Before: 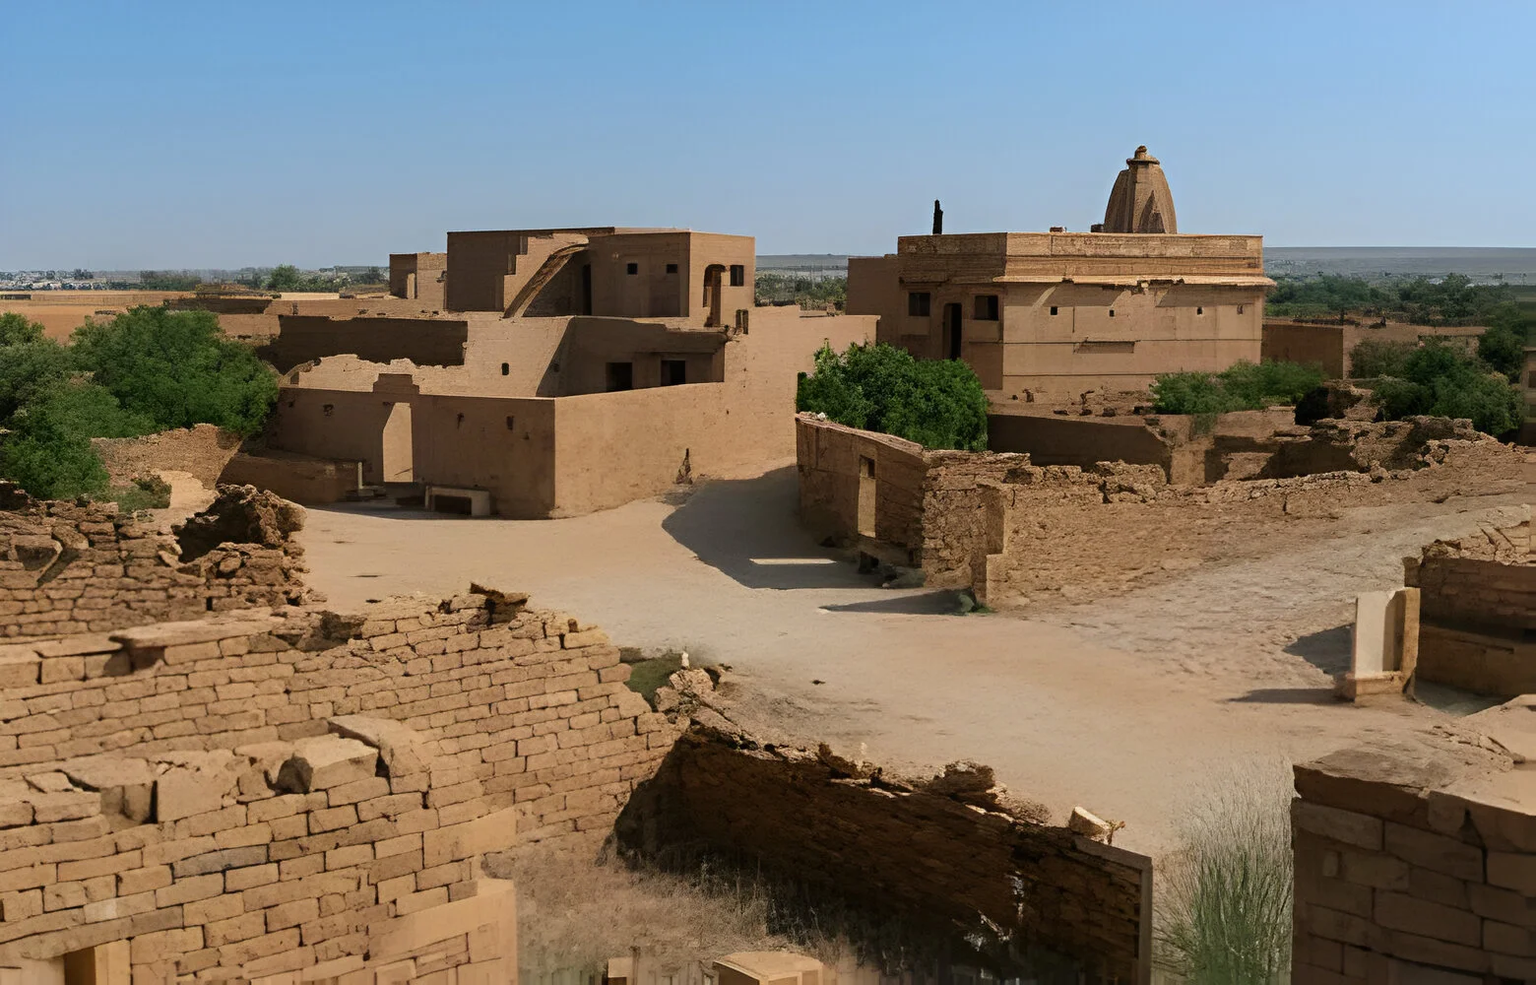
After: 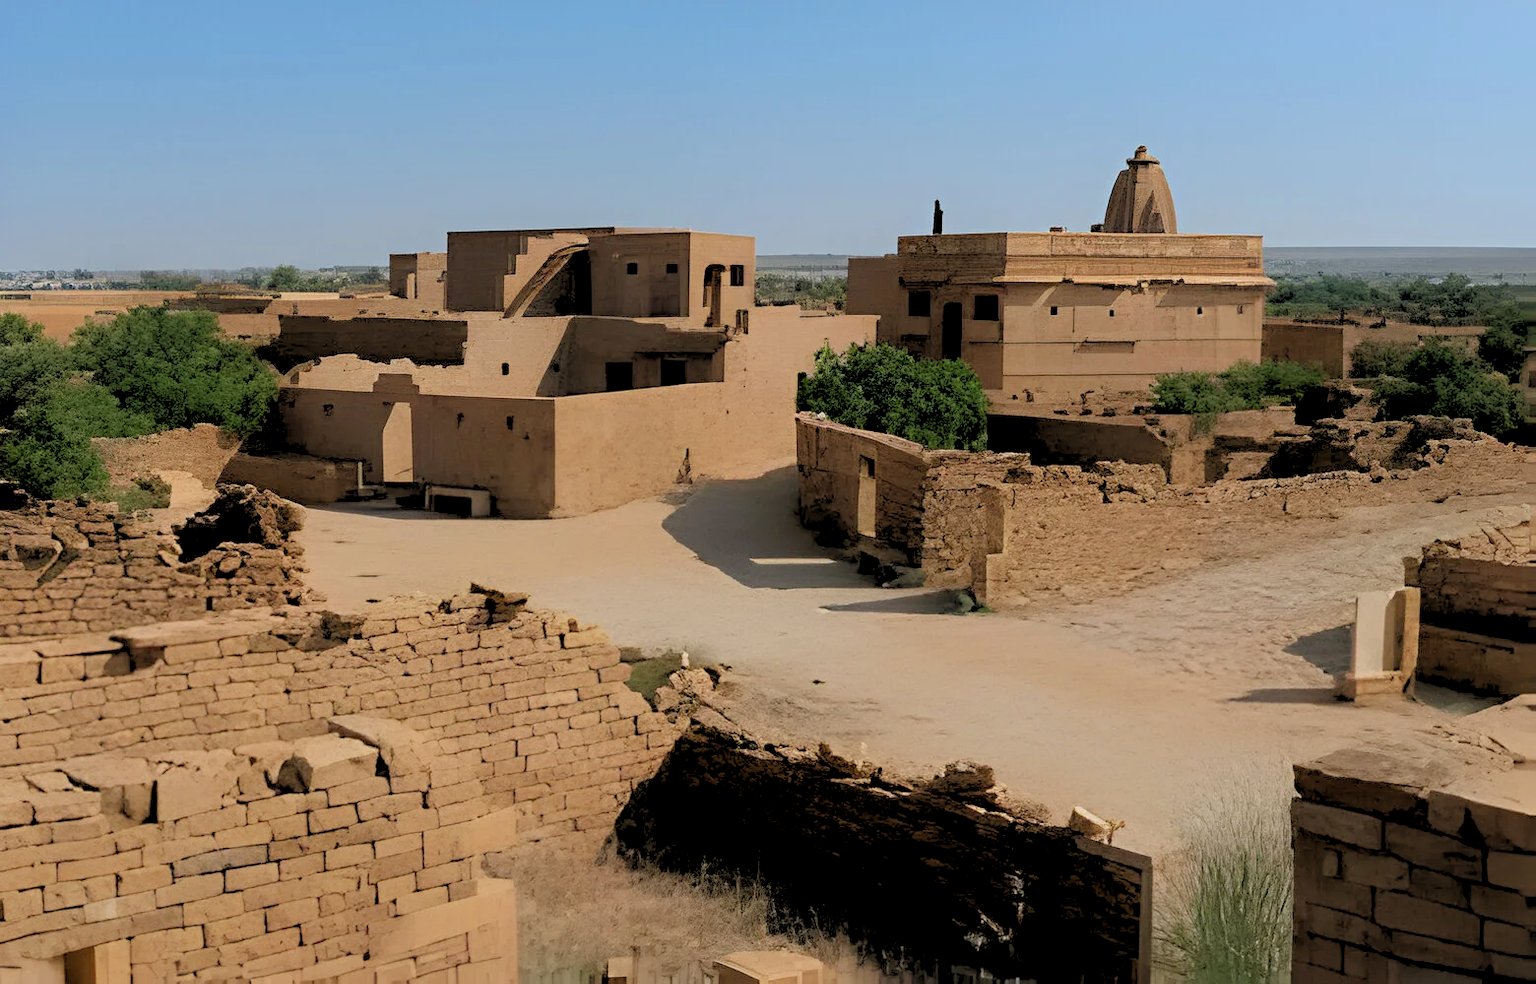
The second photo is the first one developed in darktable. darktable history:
color balance rgb: on, module defaults
rgb levels: preserve colors sum RGB, levels [[0.038, 0.433, 0.934], [0, 0.5, 1], [0, 0.5, 1]]
